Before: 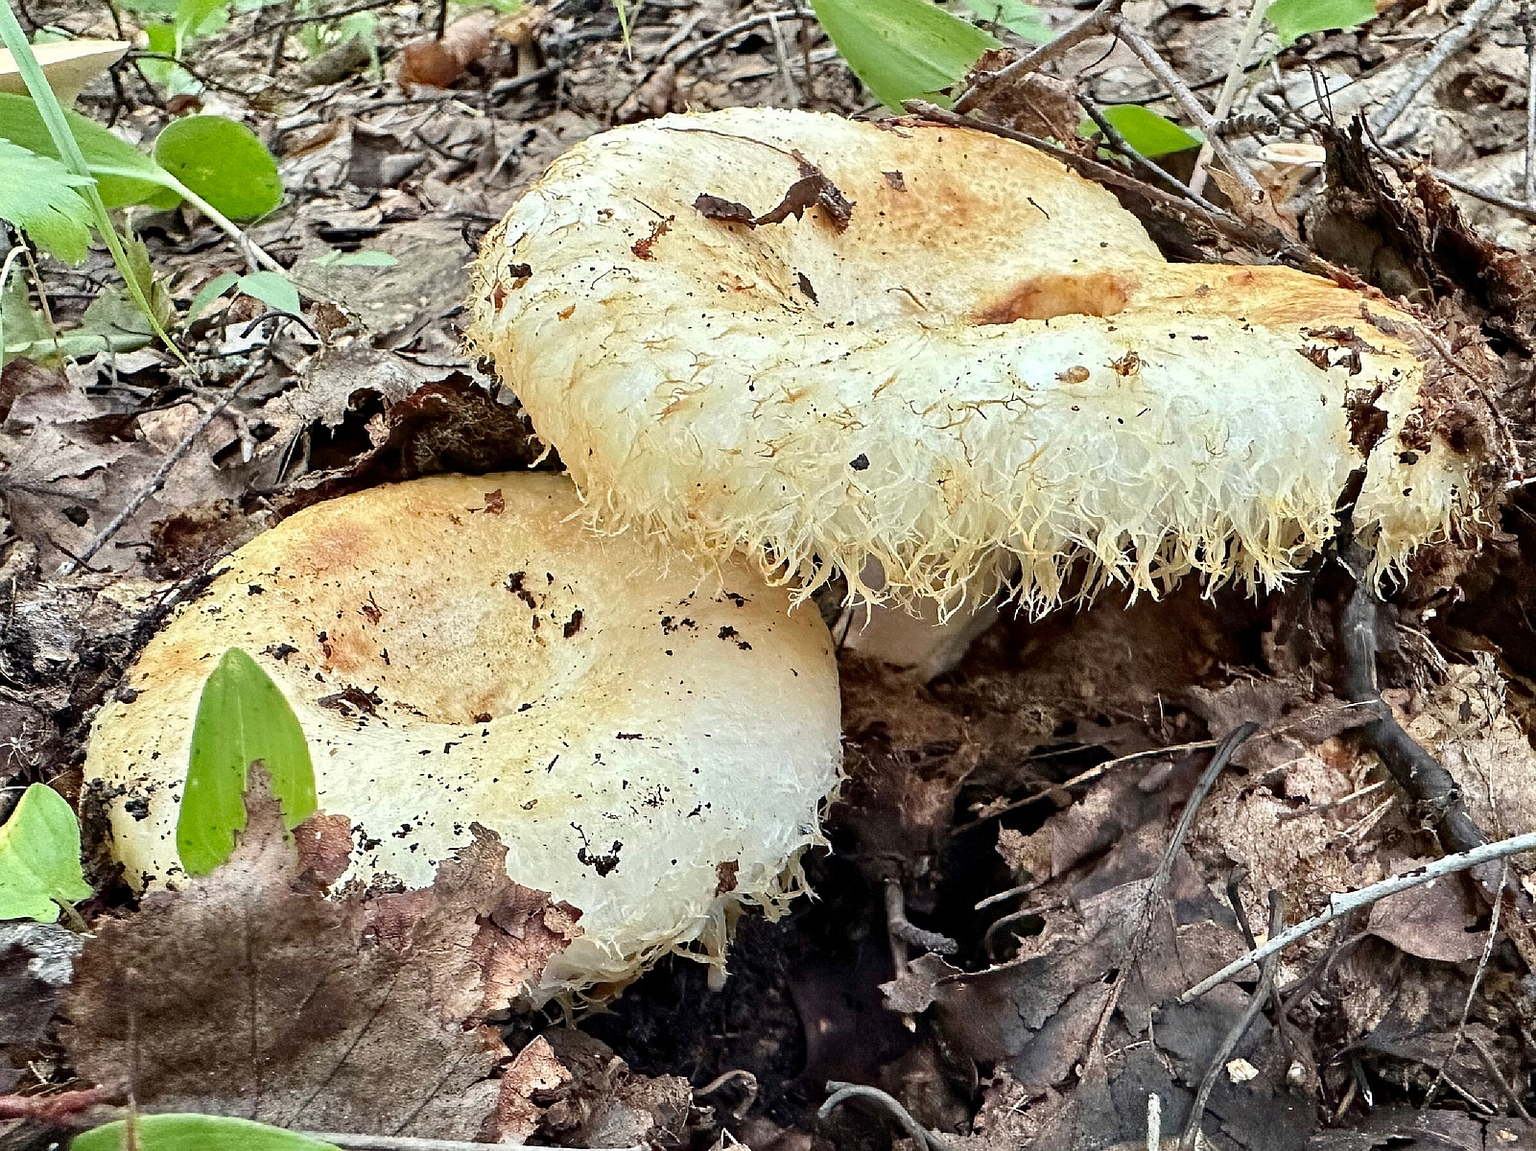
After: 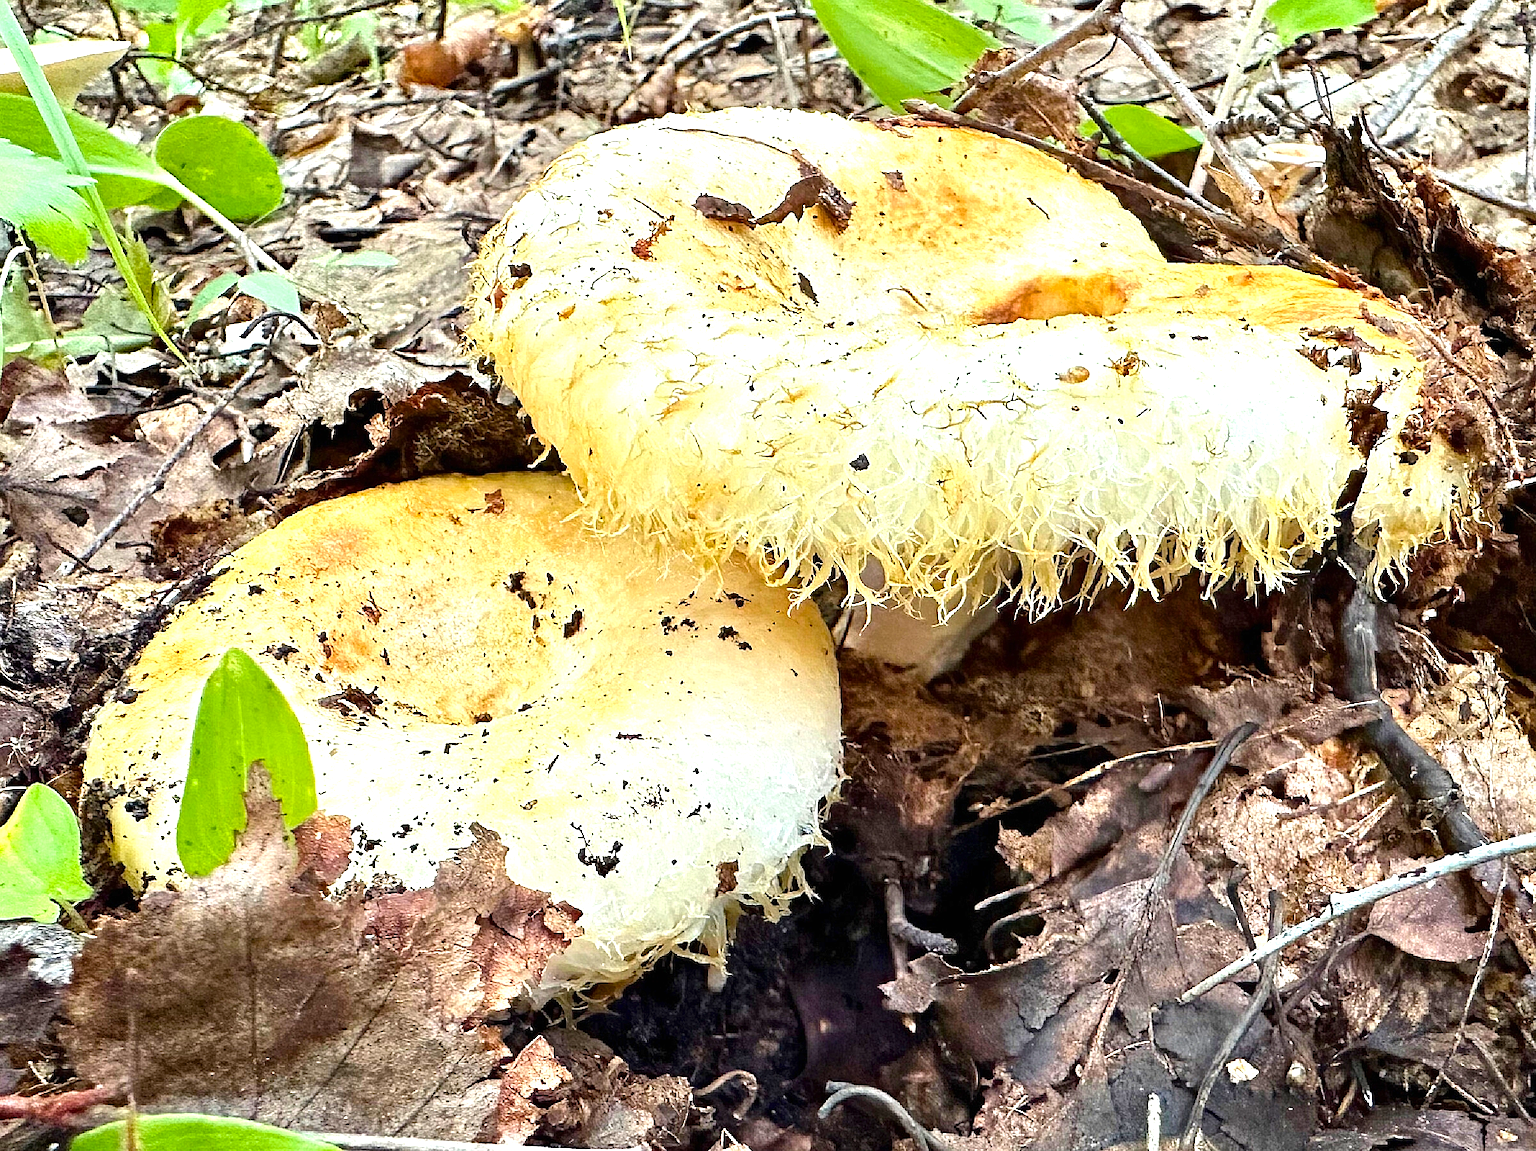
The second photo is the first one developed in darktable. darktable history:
exposure: black level correction 0, exposure 0.7 EV, compensate exposure bias true, compensate highlight preservation false
color balance rgb: linear chroma grading › global chroma 13.3%, global vibrance 41.49%
